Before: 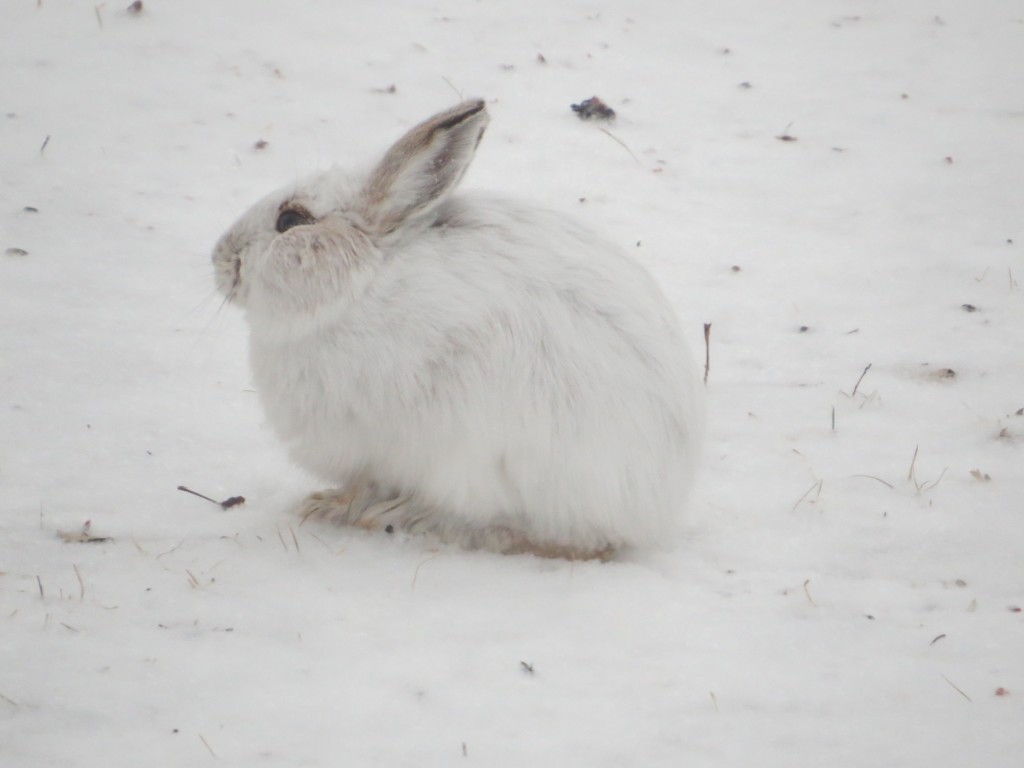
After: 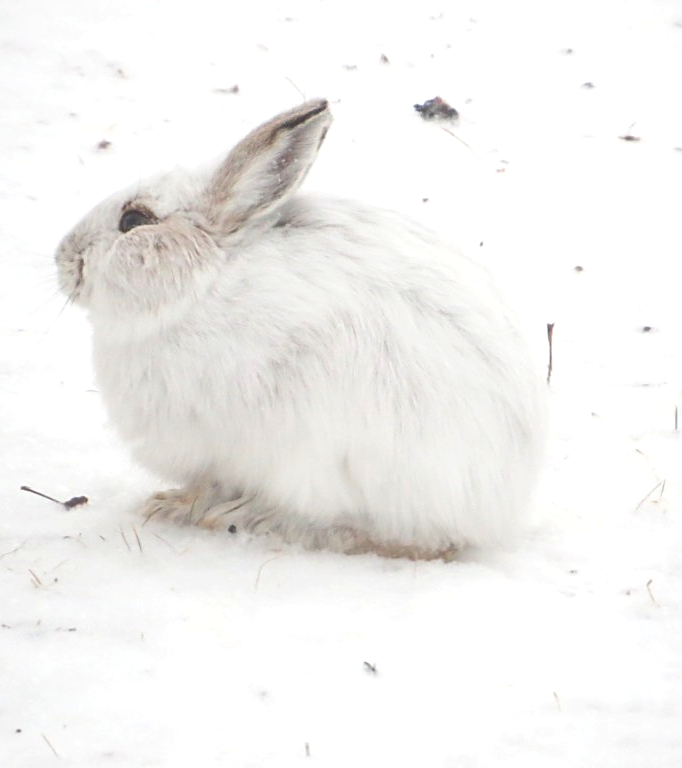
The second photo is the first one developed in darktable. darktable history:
crop and rotate: left 15.419%, right 17.906%
tone equalizer: -8 EV -0.385 EV, -7 EV -0.404 EV, -6 EV -0.313 EV, -5 EV -0.204 EV, -3 EV 0.226 EV, -2 EV 0.344 EV, -1 EV 0.413 EV, +0 EV 0.414 EV
sharpen: on, module defaults
exposure: exposure 0.202 EV, compensate highlight preservation false
